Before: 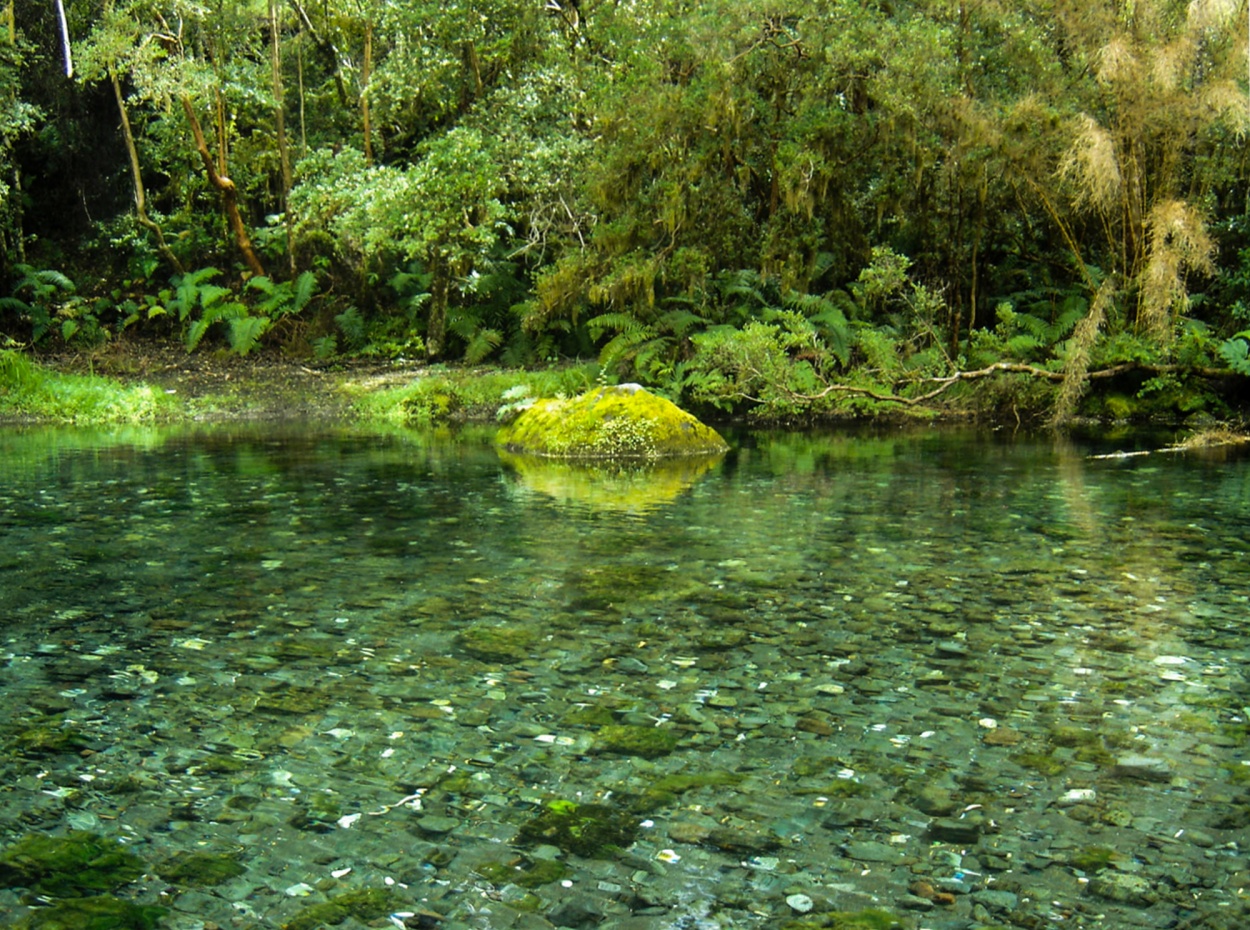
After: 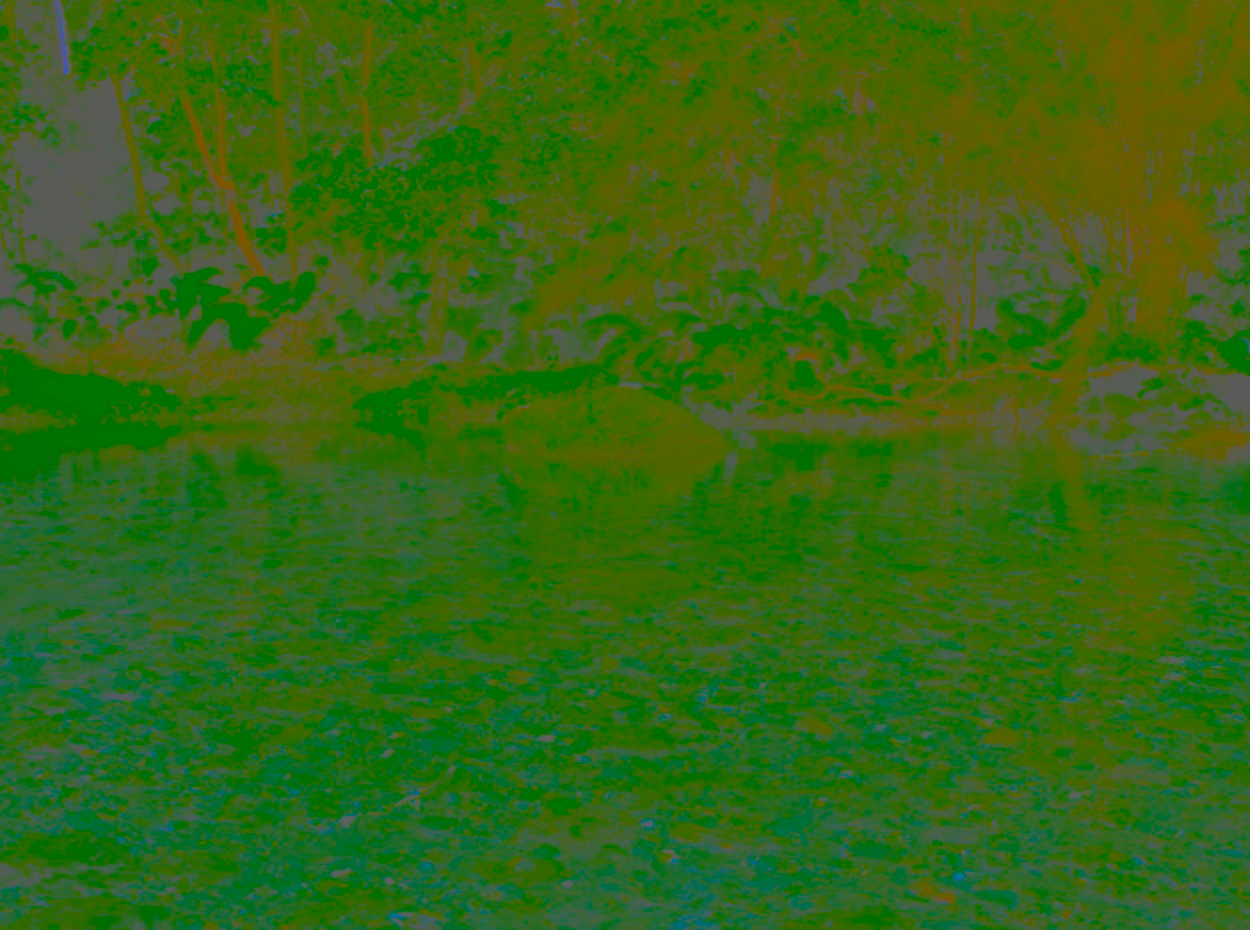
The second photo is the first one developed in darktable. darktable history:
contrast brightness saturation: contrast -0.979, brightness -0.171, saturation 0.738
haze removal: strength 0.133, distance 0.251, compatibility mode true, adaptive false
sharpen: on, module defaults
